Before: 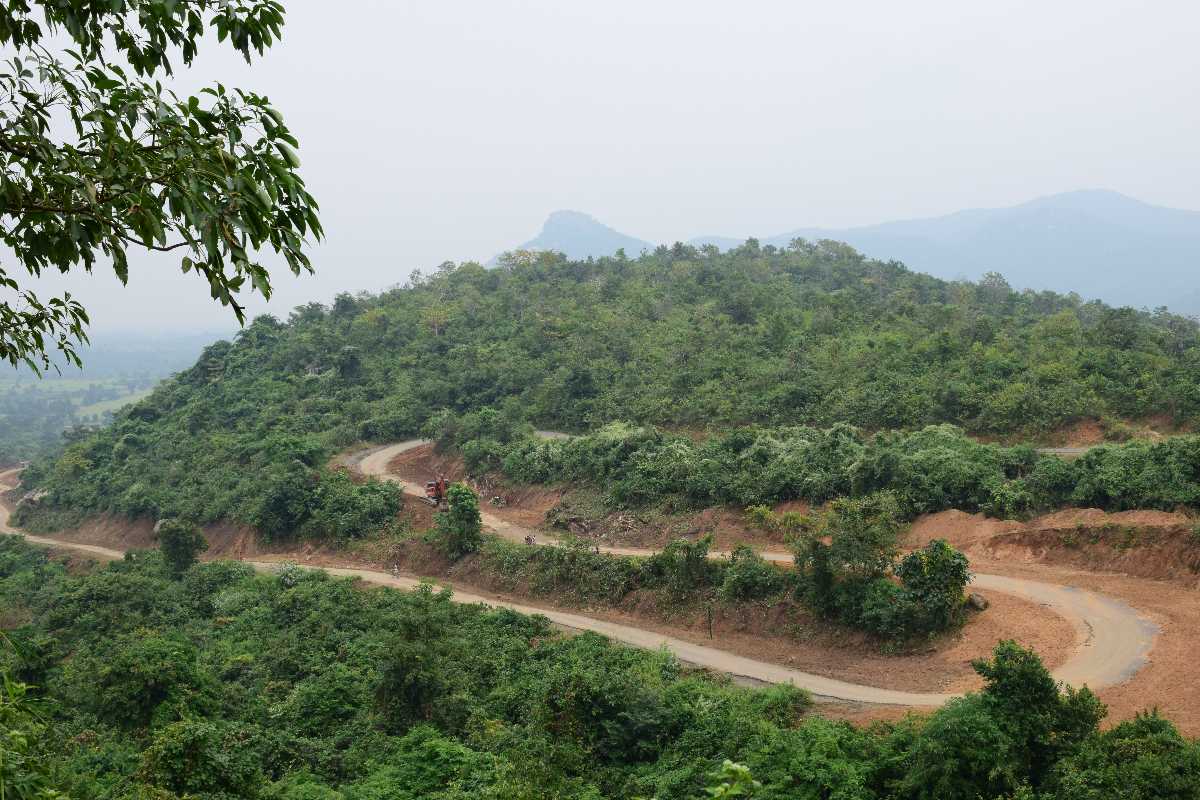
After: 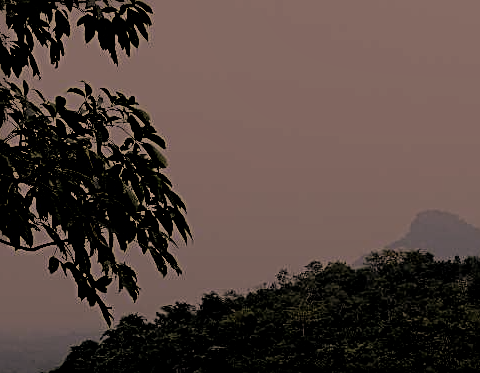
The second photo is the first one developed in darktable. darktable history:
exposure: exposure -2.382 EV, compensate highlight preservation false
filmic rgb: black relative exposure -3.38 EV, white relative exposure 3.46 EV, threshold 5.99 EV, hardness 2.36, contrast 1.102, color science v6 (2022), enable highlight reconstruction true
local contrast: highlights 101%, shadows 97%, detail 119%, midtone range 0.2
crop and rotate: left 11.143%, top 0.106%, right 48.775%, bottom 53.153%
haze removal: compatibility mode true, adaptive false
sharpen: radius 2.551, amount 0.651
color correction: highlights a* 22.15, highlights b* 21.98
